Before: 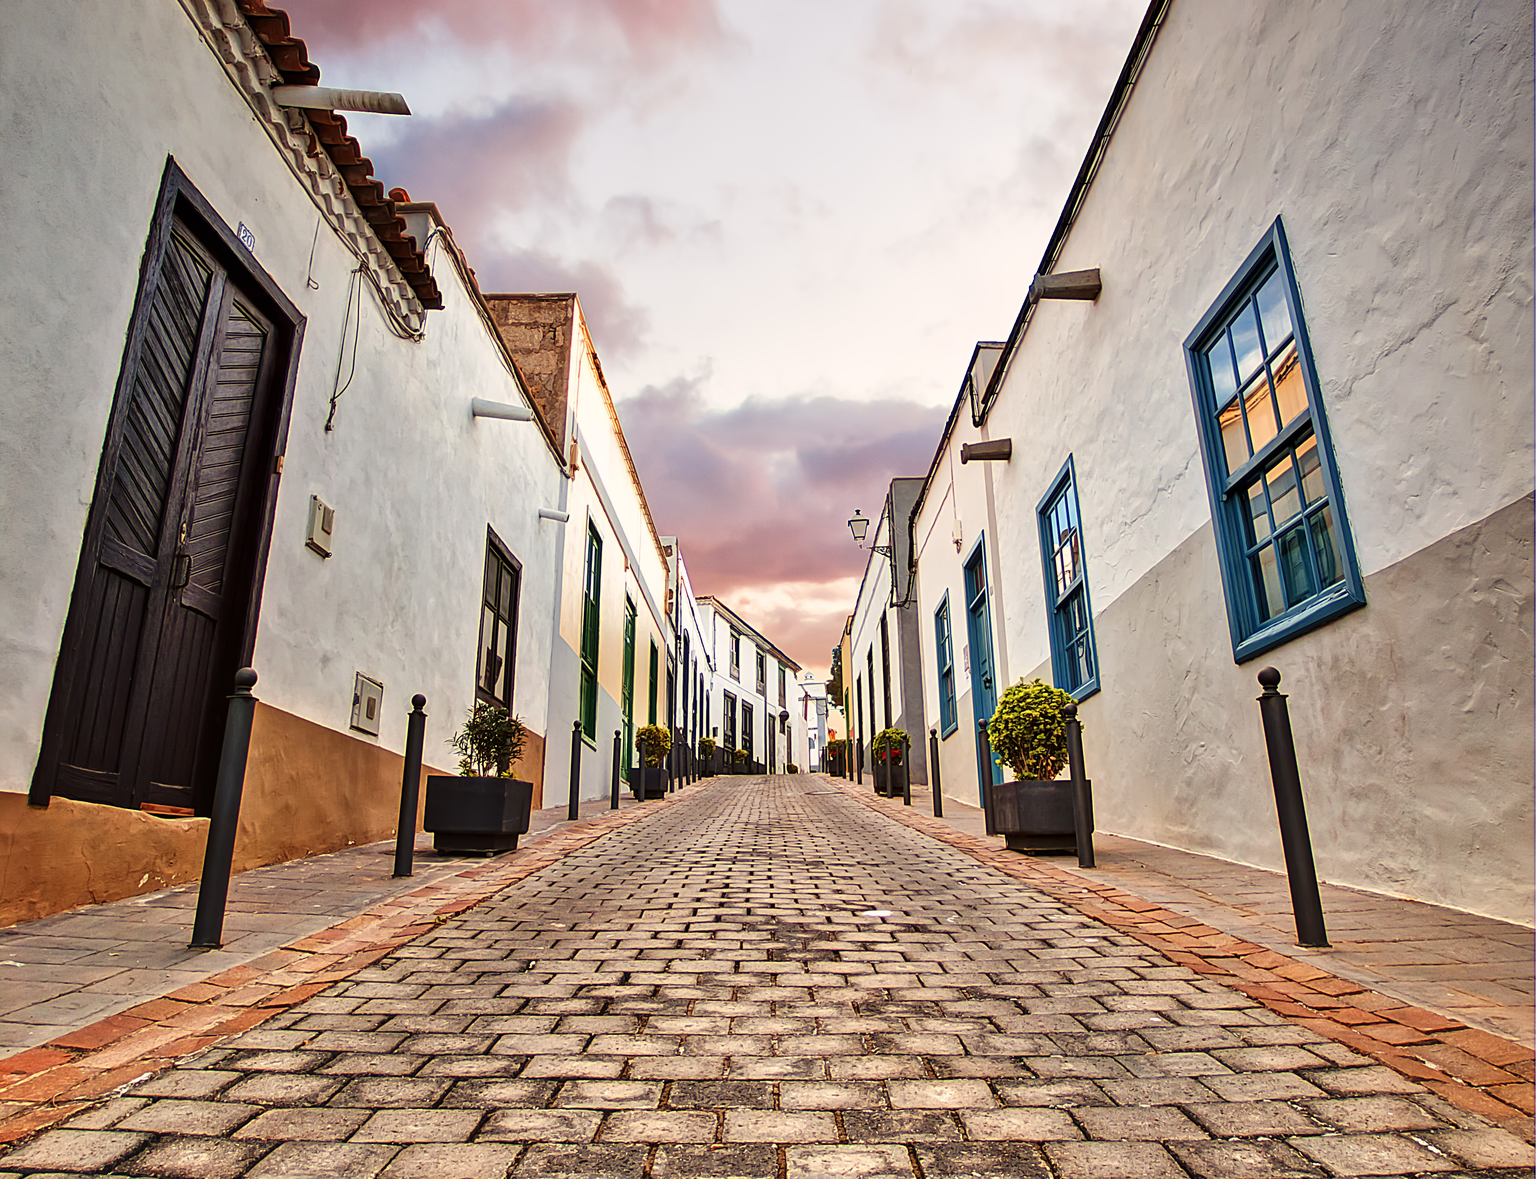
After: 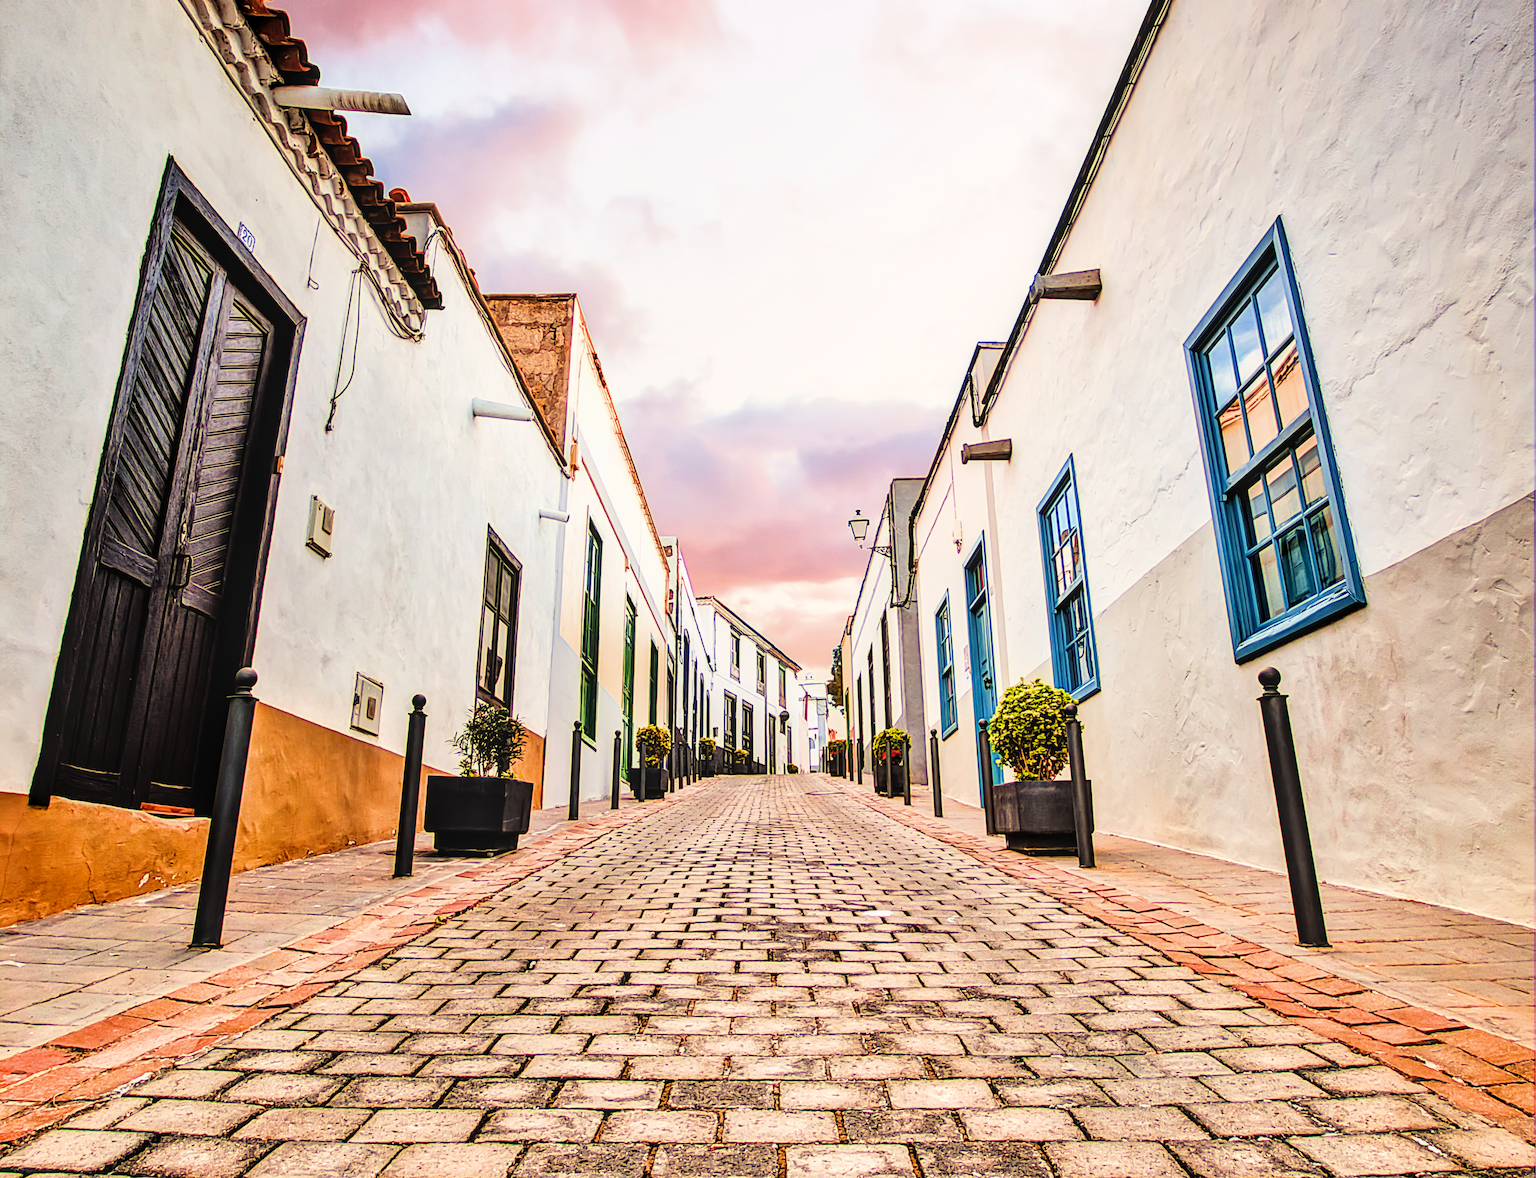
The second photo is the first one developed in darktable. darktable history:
local contrast: on, module defaults
exposure: black level correction 0, exposure 1.1 EV, compensate exposure bias true, compensate highlight preservation false
filmic rgb: black relative exposure -5 EV, hardness 2.88, contrast 1.3
color balance rgb: perceptual saturation grading › global saturation 20%, global vibrance 10%
